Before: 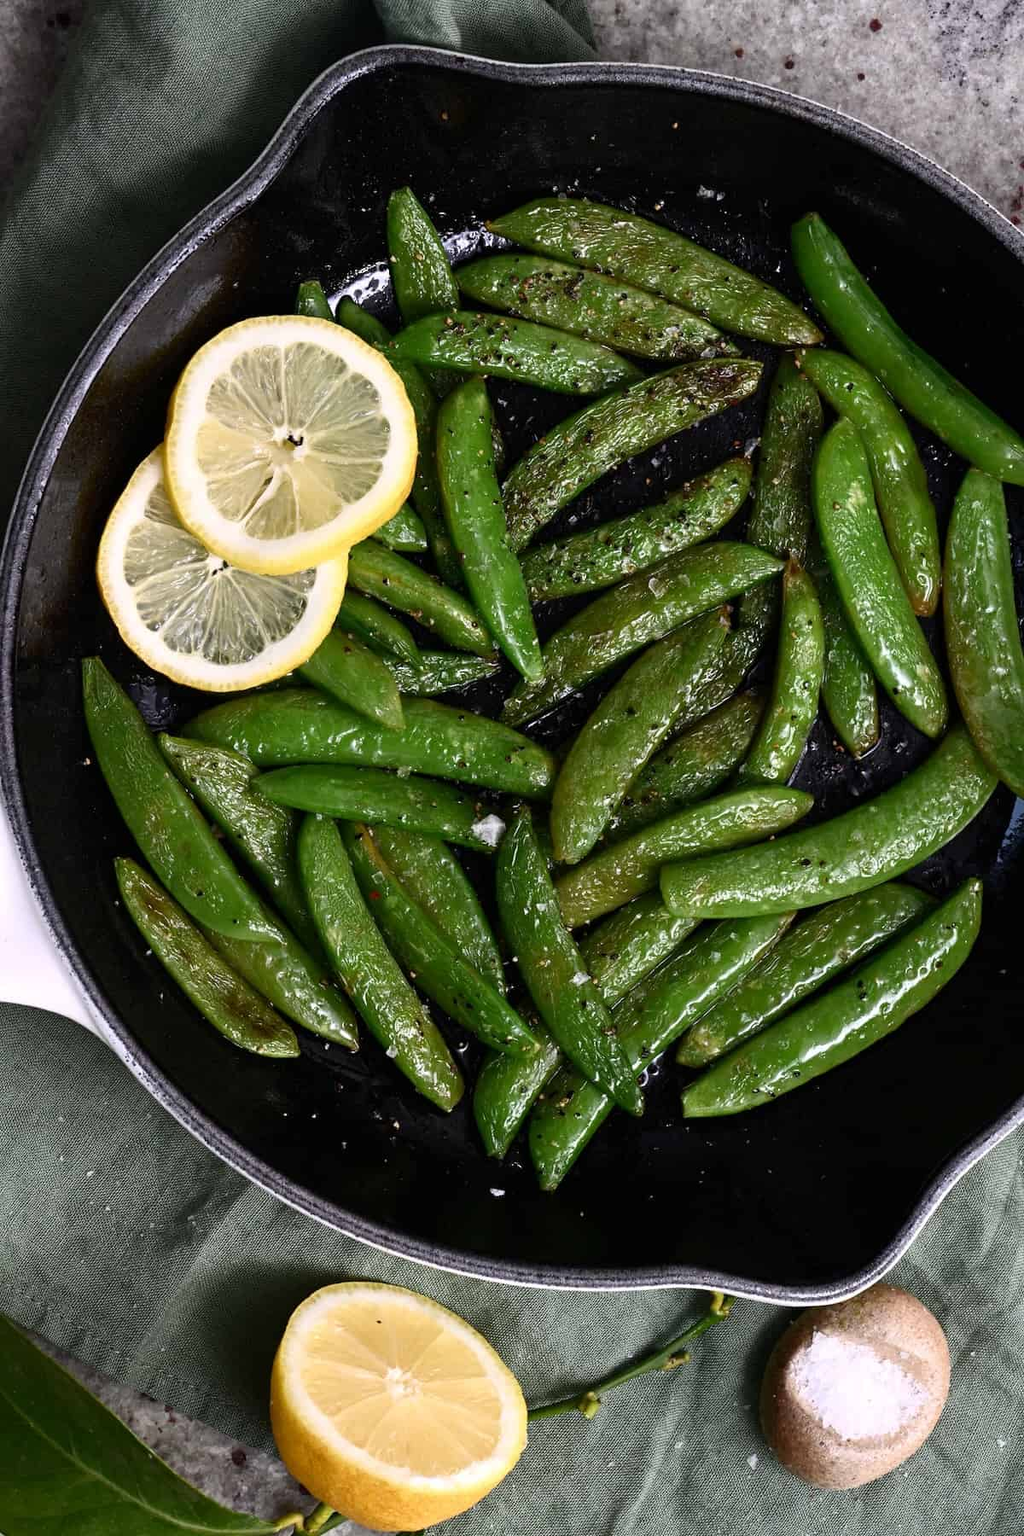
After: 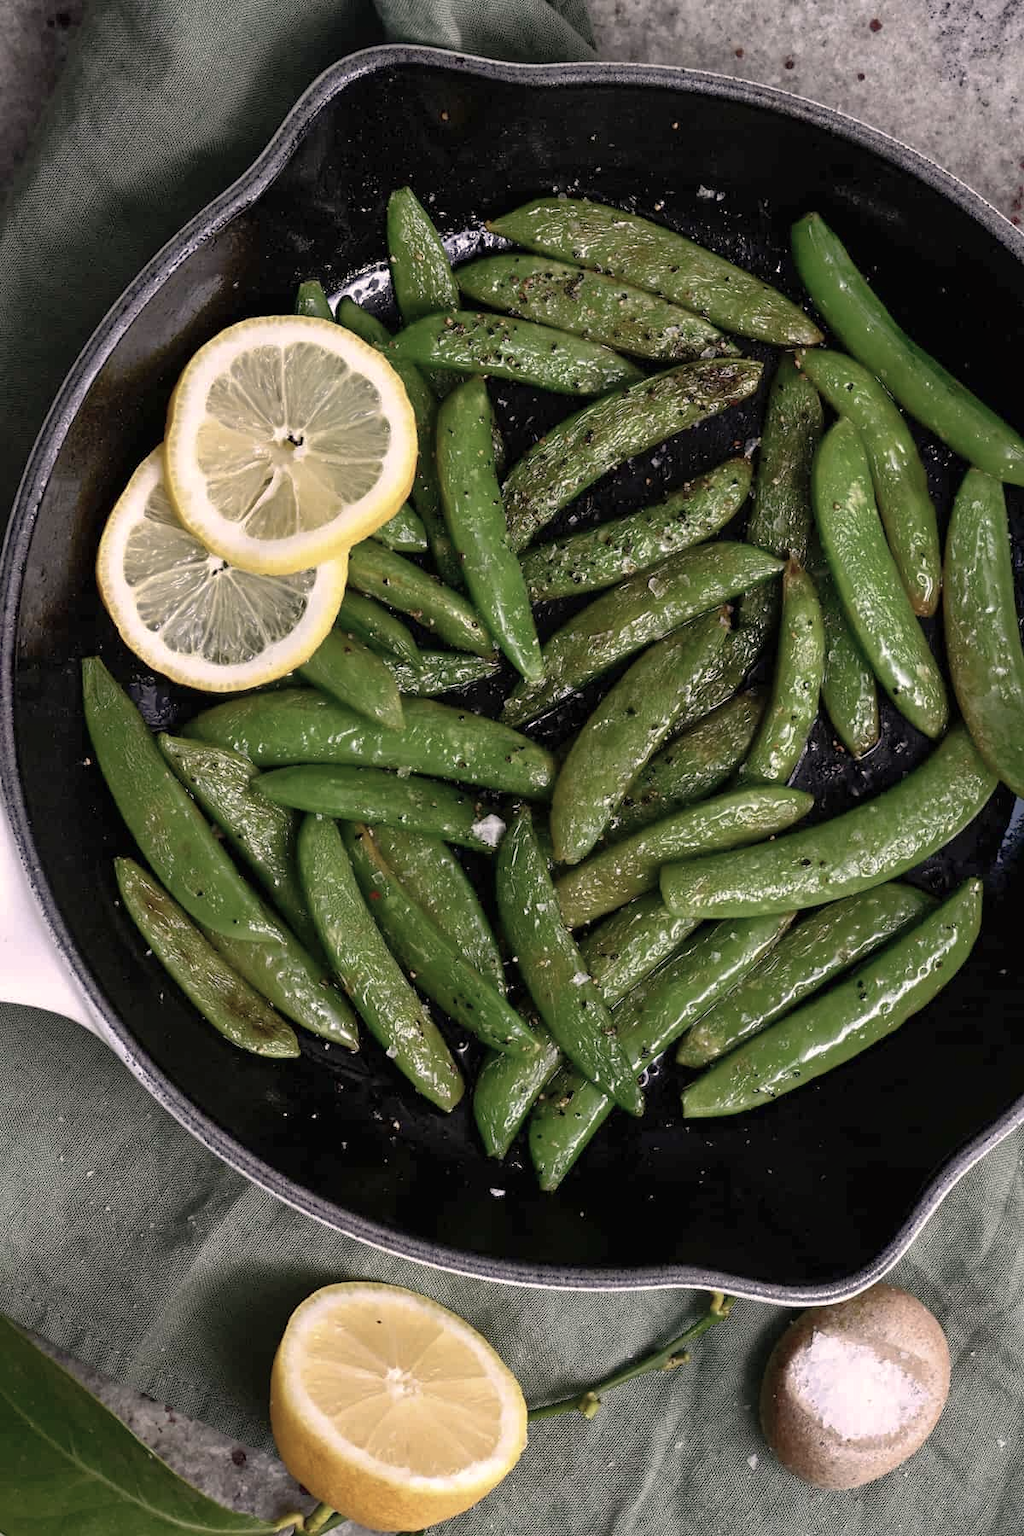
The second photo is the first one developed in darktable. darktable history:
color correction: highlights a* 5.59, highlights b* 5.24, saturation 0.68
shadows and highlights: on, module defaults
